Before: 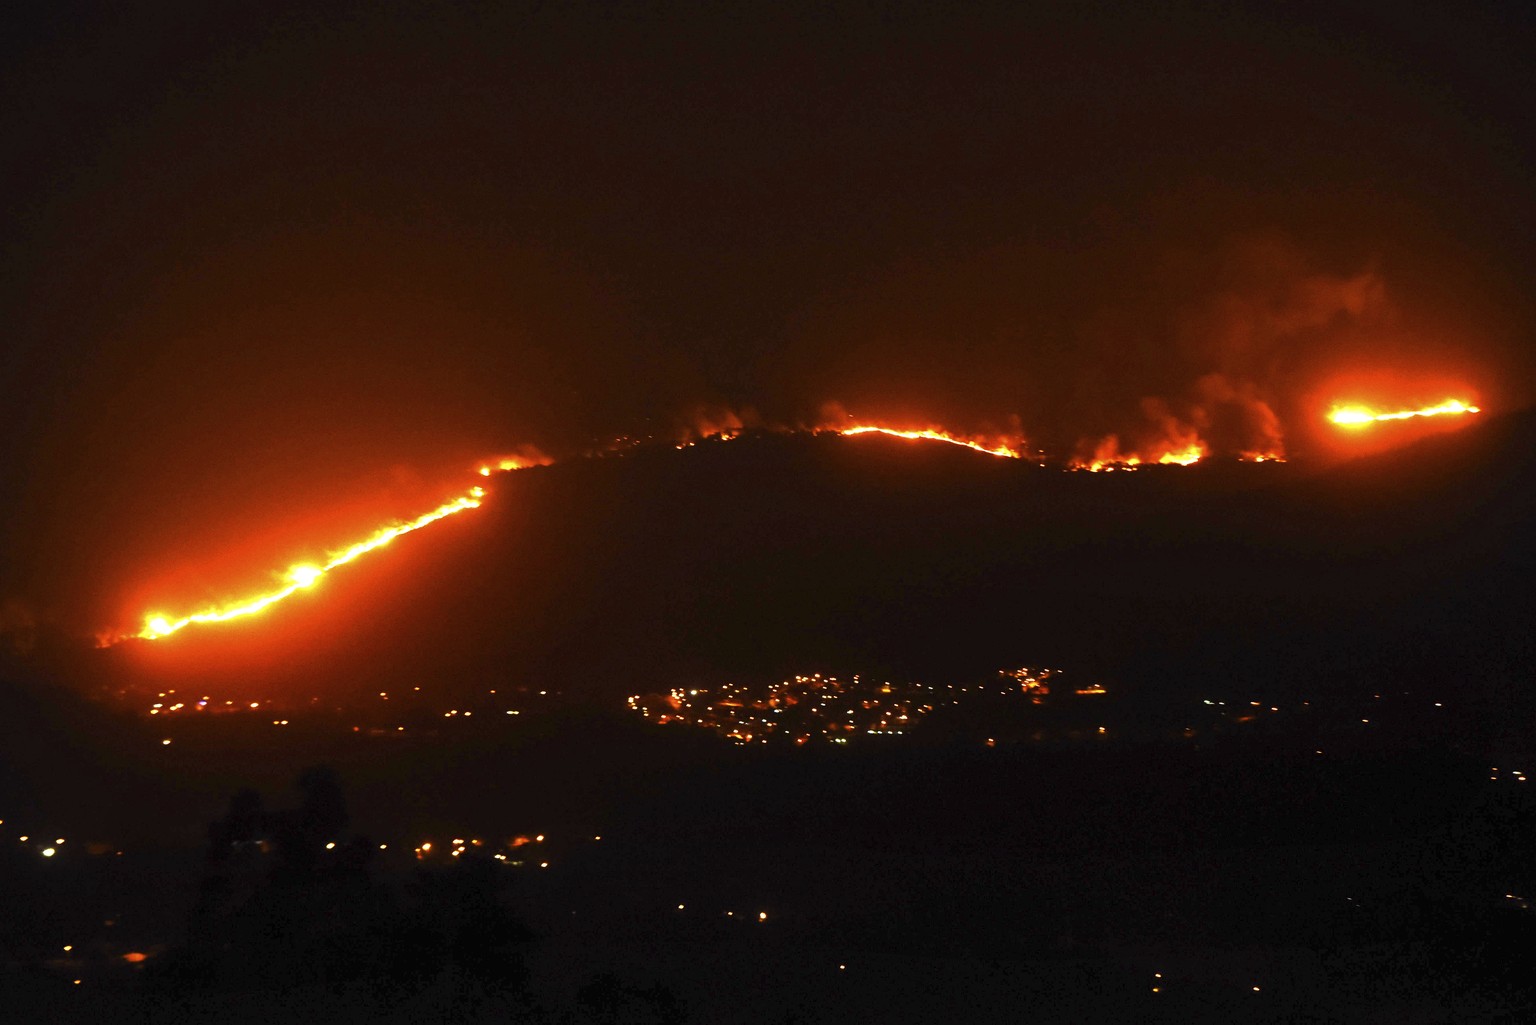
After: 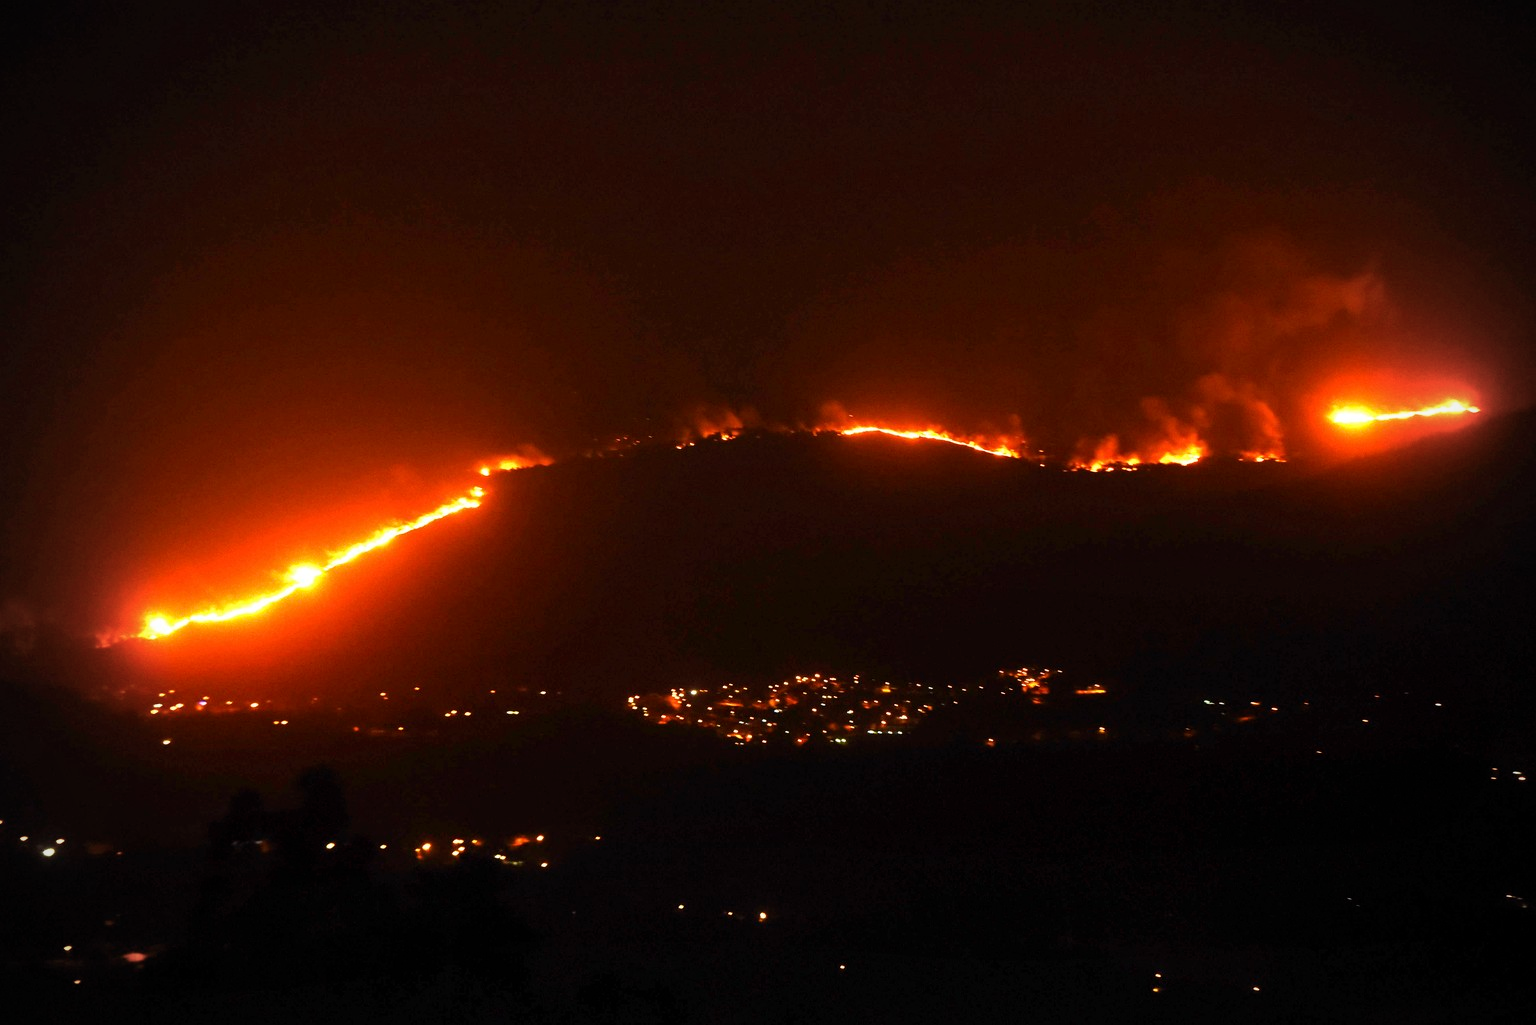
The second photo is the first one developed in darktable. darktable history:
vignetting: center (0, 0.01), width/height ratio 1.093
